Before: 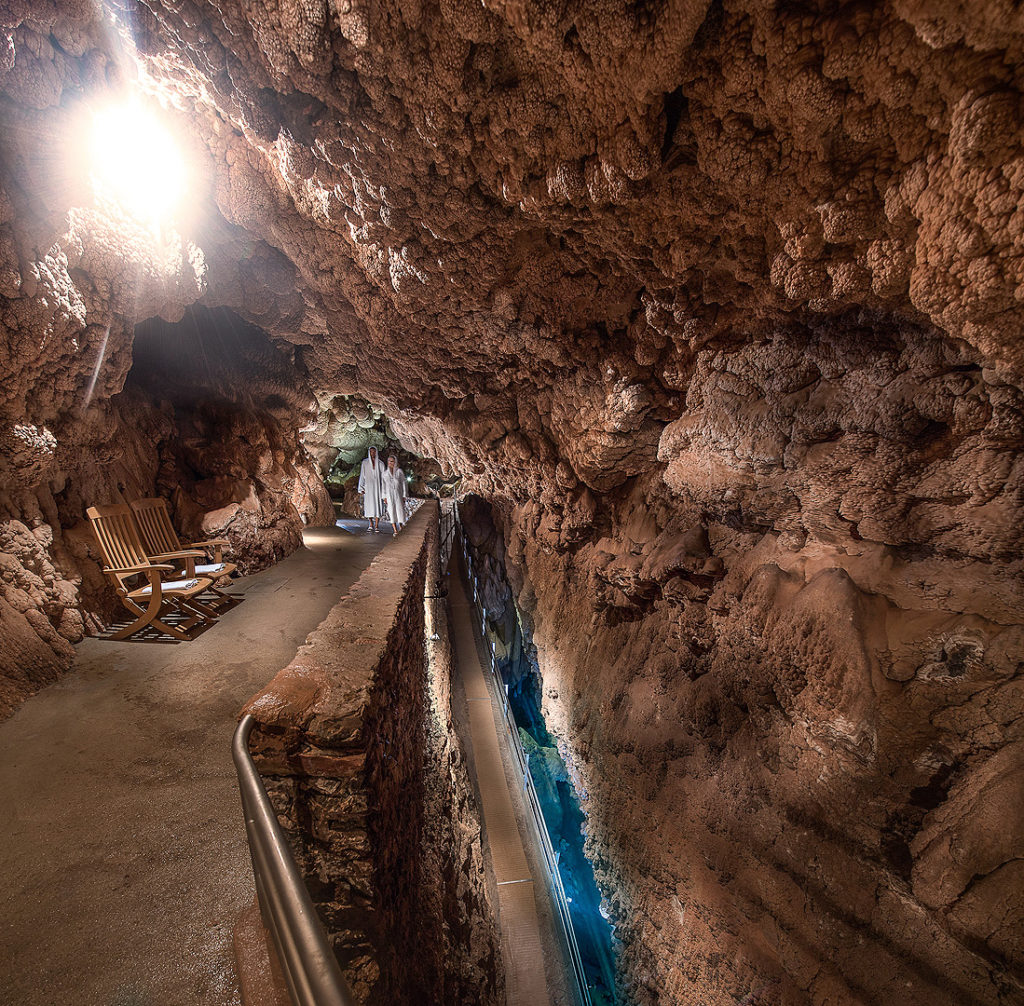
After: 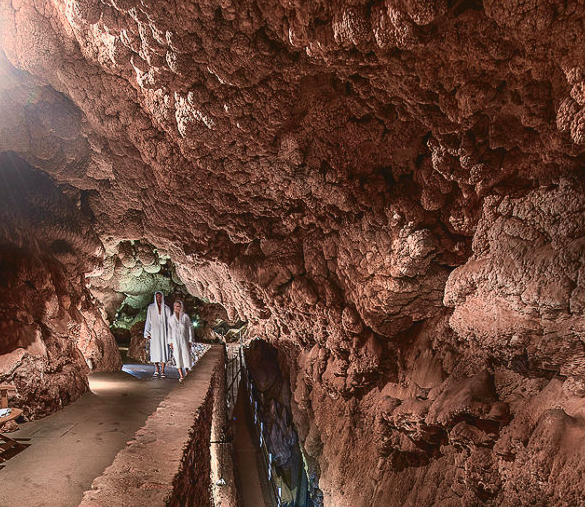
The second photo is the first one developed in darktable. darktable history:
tone curve: curves: ch0 [(0, 0.049) (0.175, 0.178) (0.466, 0.498) (0.715, 0.767) (0.819, 0.851) (1, 0.961)]; ch1 [(0, 0) (0.437, 0.398) (0.476, 0.466) (0.505, 0.505) (0.534, 0.544) (0.595, 0.608) (0.641, 0.643) (1, 1)]; ch2 [(0, 0) (0.359, 0.379) (0.437, 0.44) (0.489, 0.495) (0.518, 0.537) (0.579, 0.579) (1, 1)], color space Lab, independent channels, preserve colors none
crop: left 20.932%, top 15.471%, right 21.848%, bottom 34.081%
